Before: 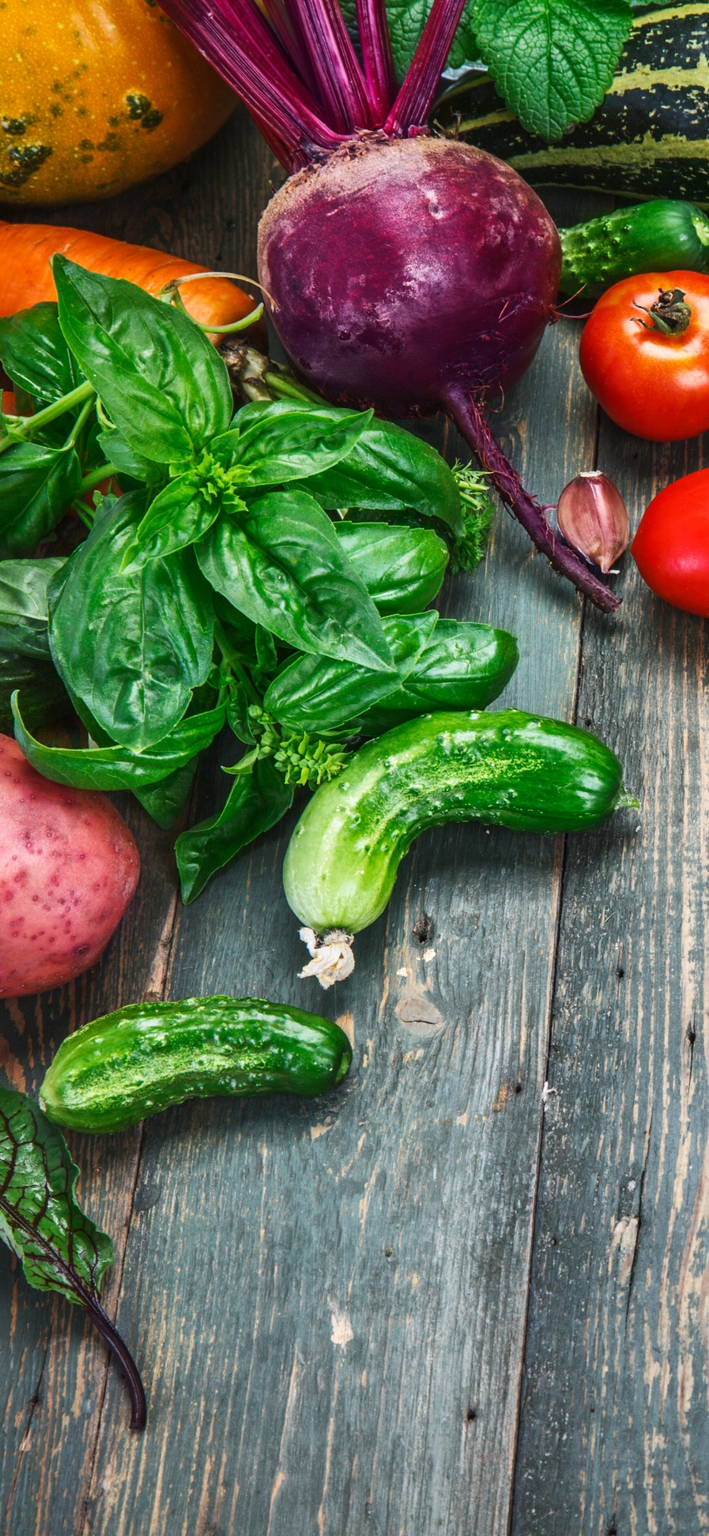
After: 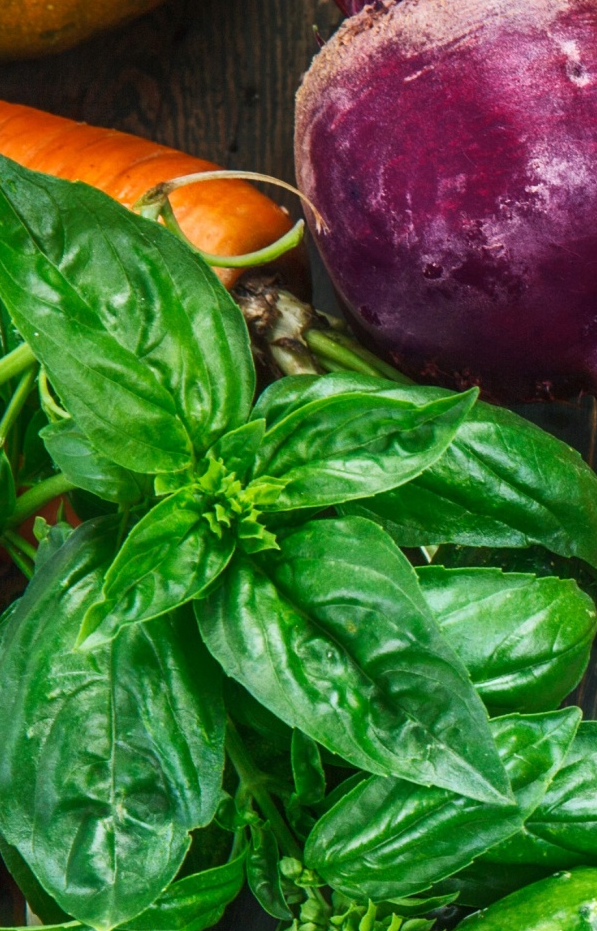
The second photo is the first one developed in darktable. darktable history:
crop: left 10.211%, top 10.743%, right 36.636%, bottom 51.025%
